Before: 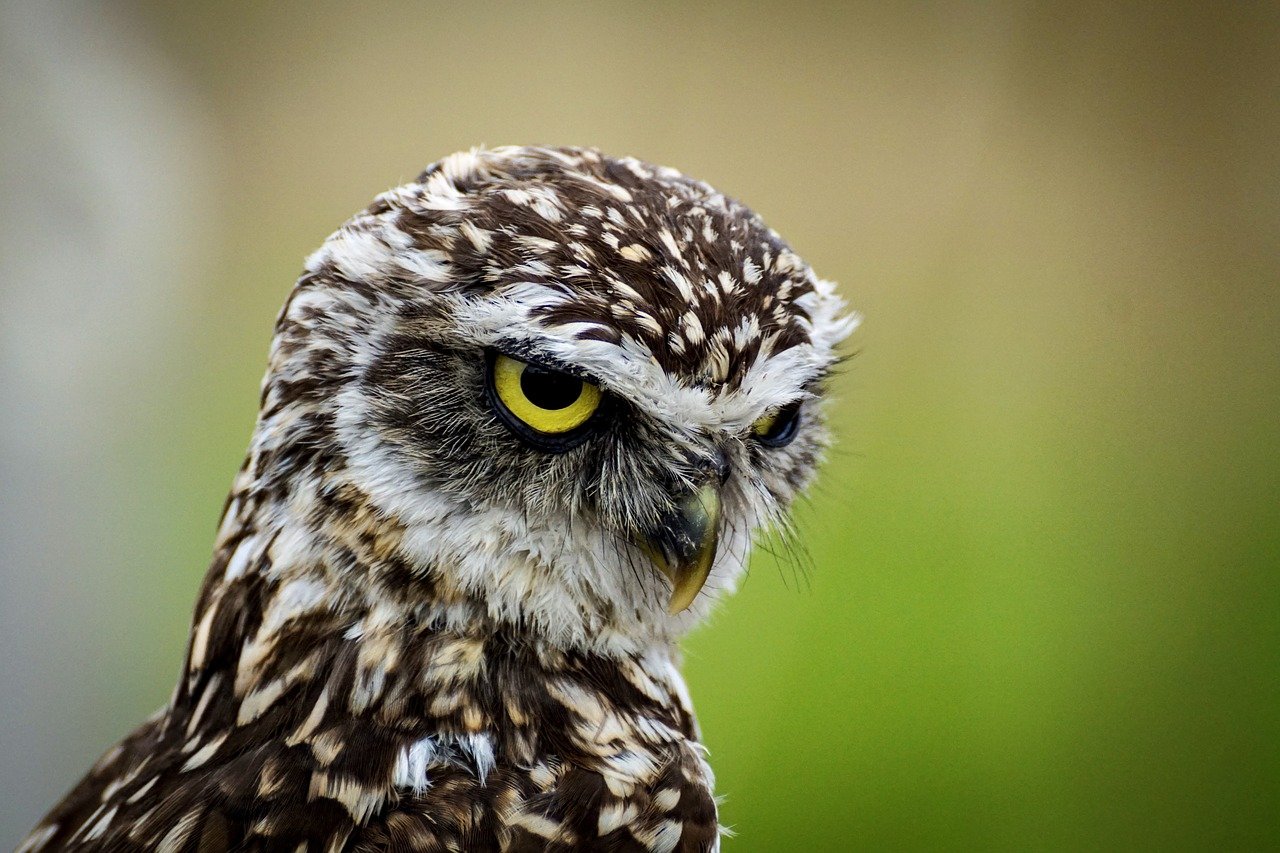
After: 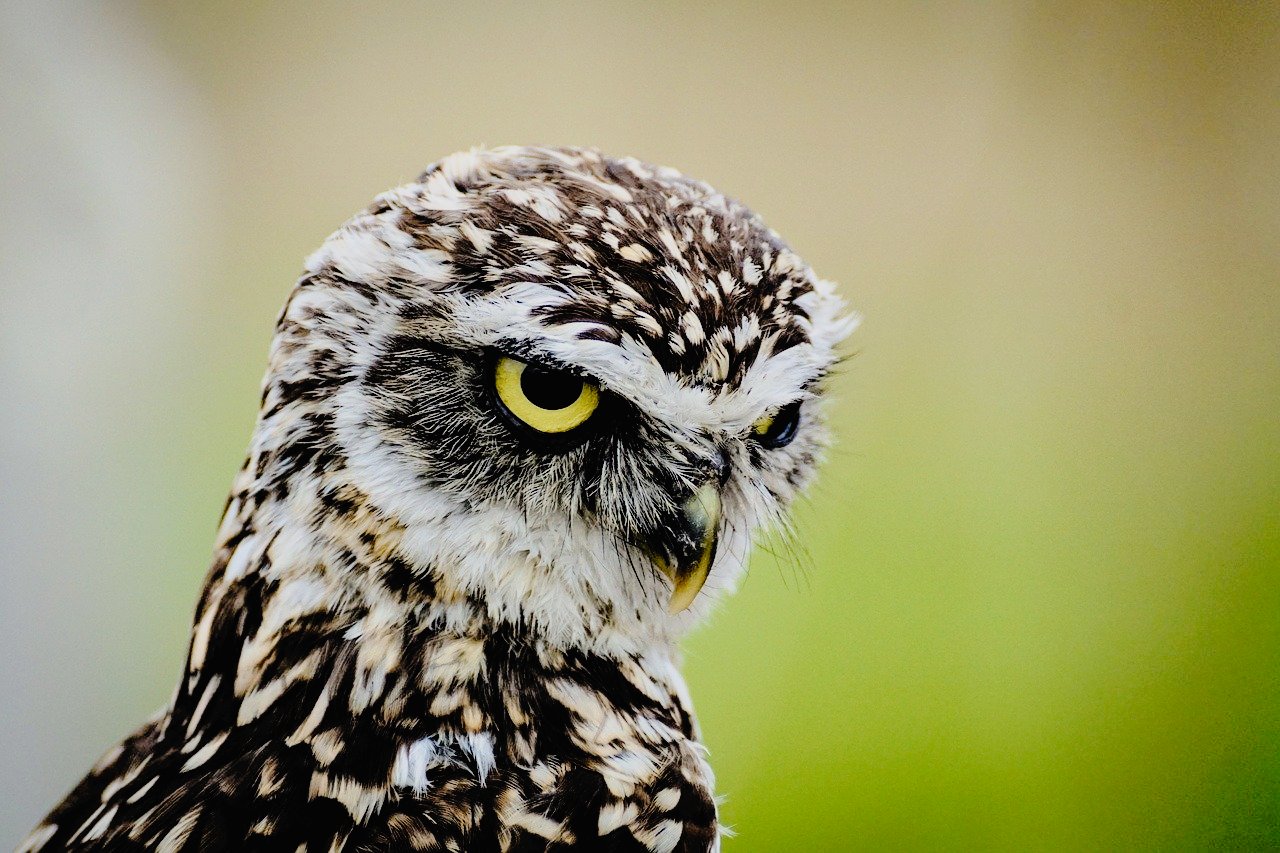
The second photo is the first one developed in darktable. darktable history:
filmic rgb: black relative exposure -4.58 EV, white relative exposure 4.8 EV, threshold 3 EV, hardness 2.36, latitude 36.07%, contrast 1.048, highlights saturation mix 1.32%, shadows ↔ highlights balance 1.25%, color science v4 (2020), enable highlight reconstruction true
exposure: black level correction 0.001, exposure 0.5 EV, compensate exposure bias true, compensate highlight preservation false
tone curve: curves: ch0 [(0, 0) (0.003, 0.021) (0.011, 0.021) (0.025, 0.021) (0.044, 0.033) (0.069, 0.053) (0.1, 0.08) (0.136, 0.114) (0.177, 0.171) (0.224, 0.246) (0.277, 0.332) (0.335, 0.424) (0.399, 0.496) (0.468, 0.561) (0.543, 0.627) (0.623, 0.685) (0.709, 0.741) (0.801, 0.813) (0.898, 0.902) (1, 1)], preserve colors none
color balance rgb: on, module defaults
